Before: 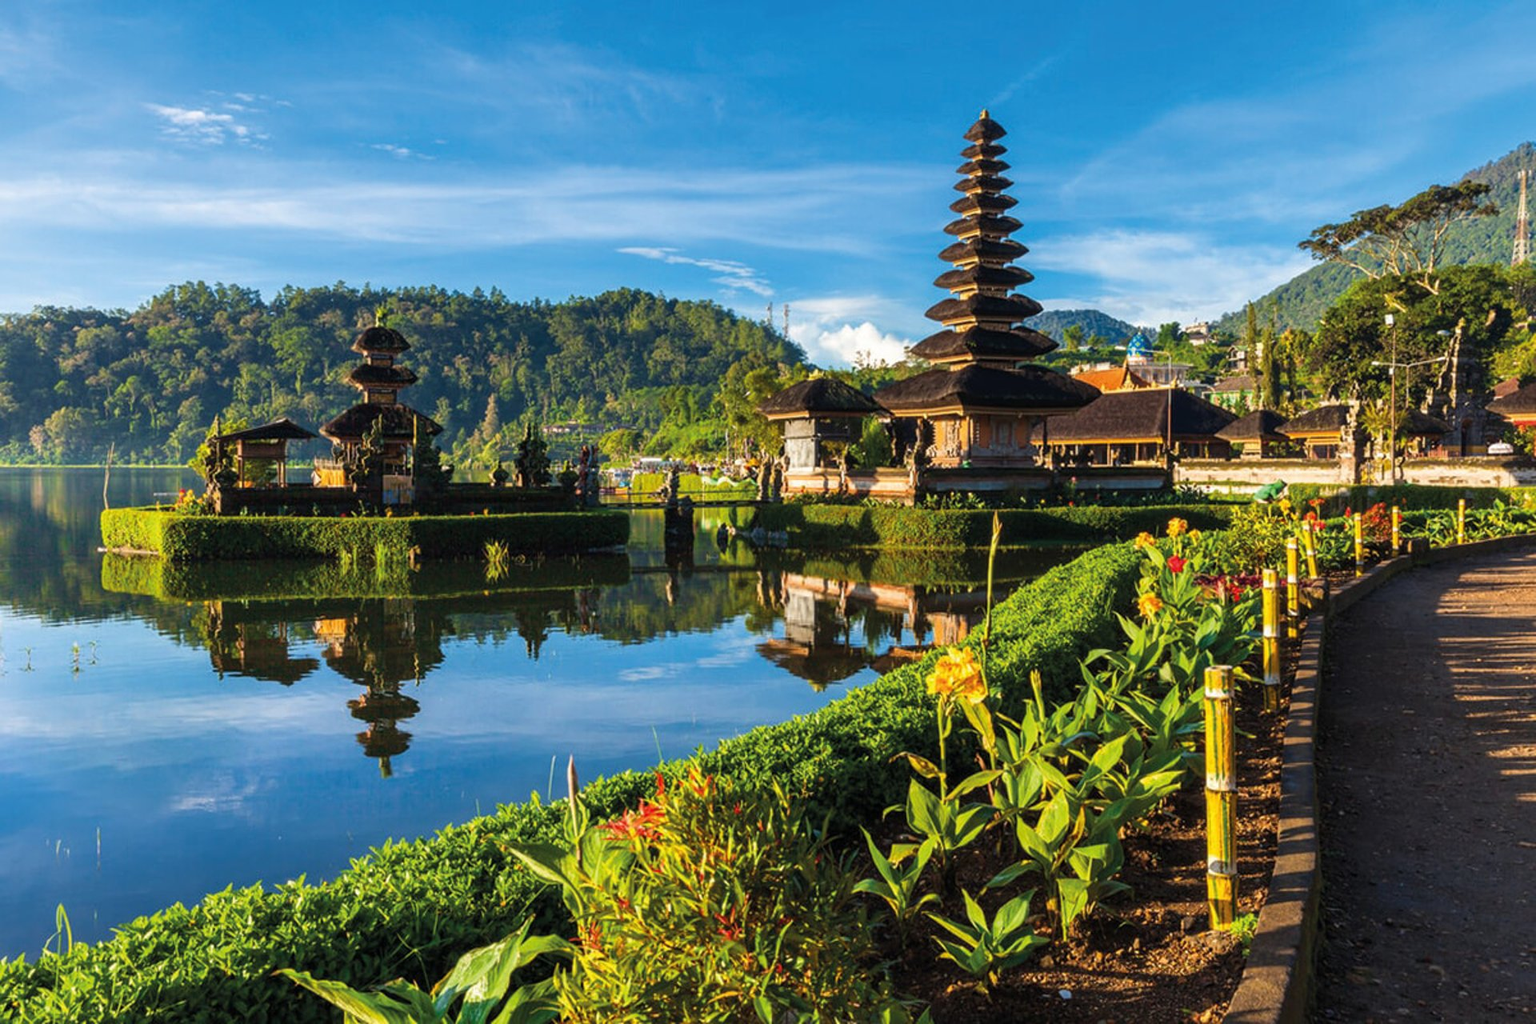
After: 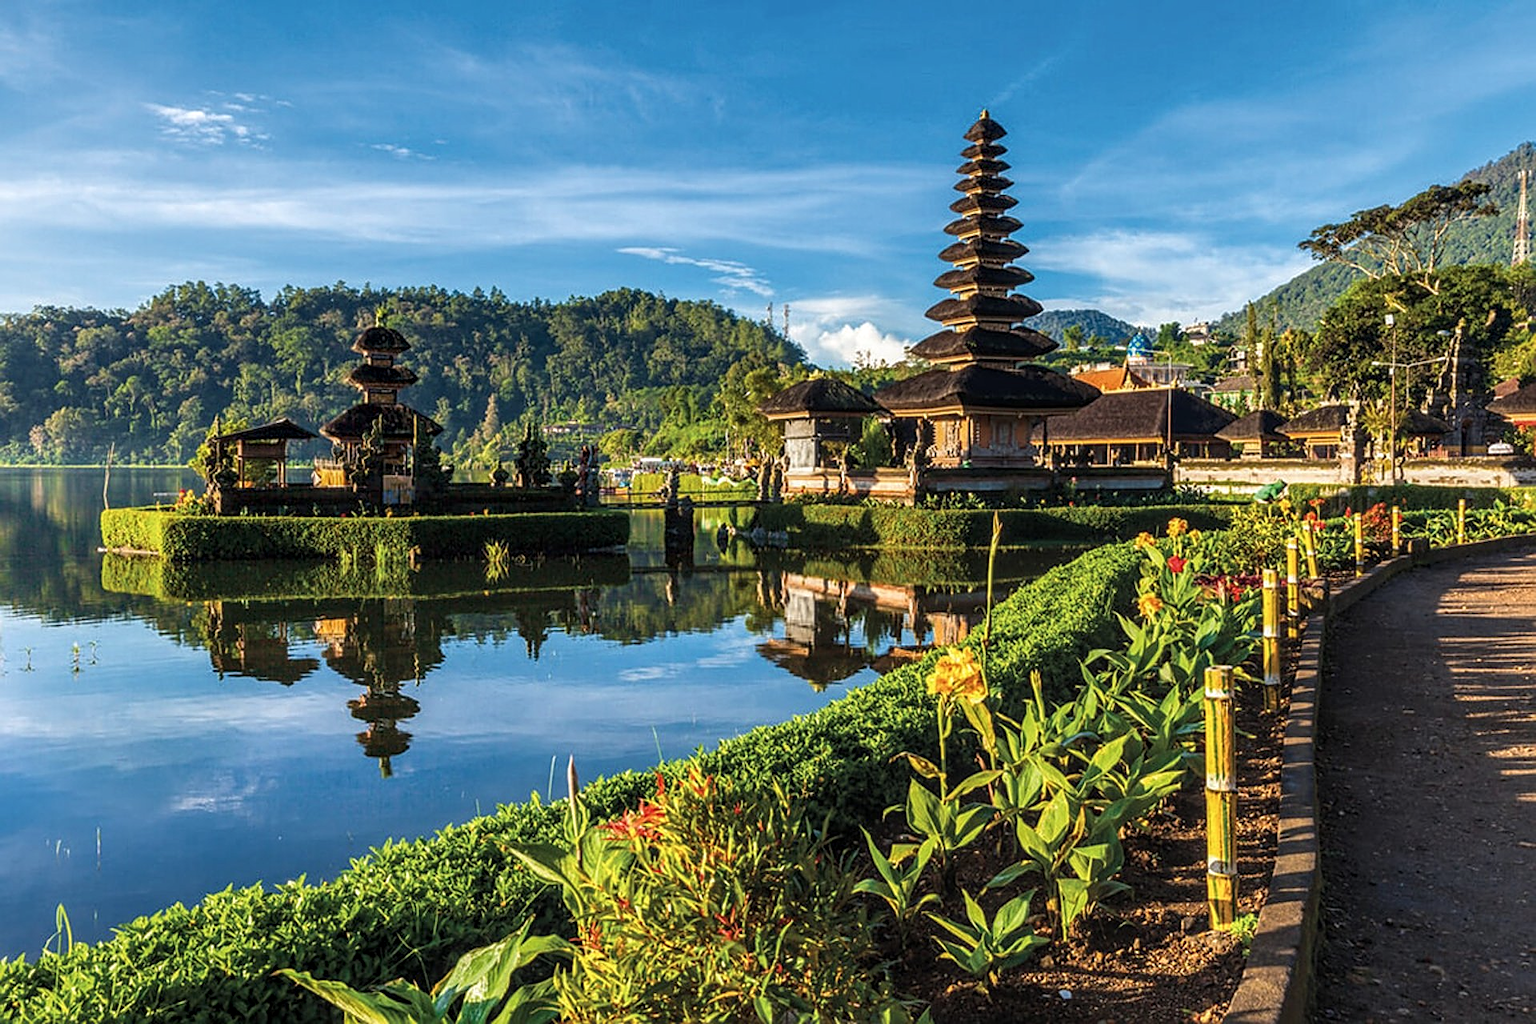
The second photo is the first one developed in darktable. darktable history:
local contrast: detail 144%
contrast brightness saturation: contrast -0.101, saturation -0.085
sharpen: on, module defaults
